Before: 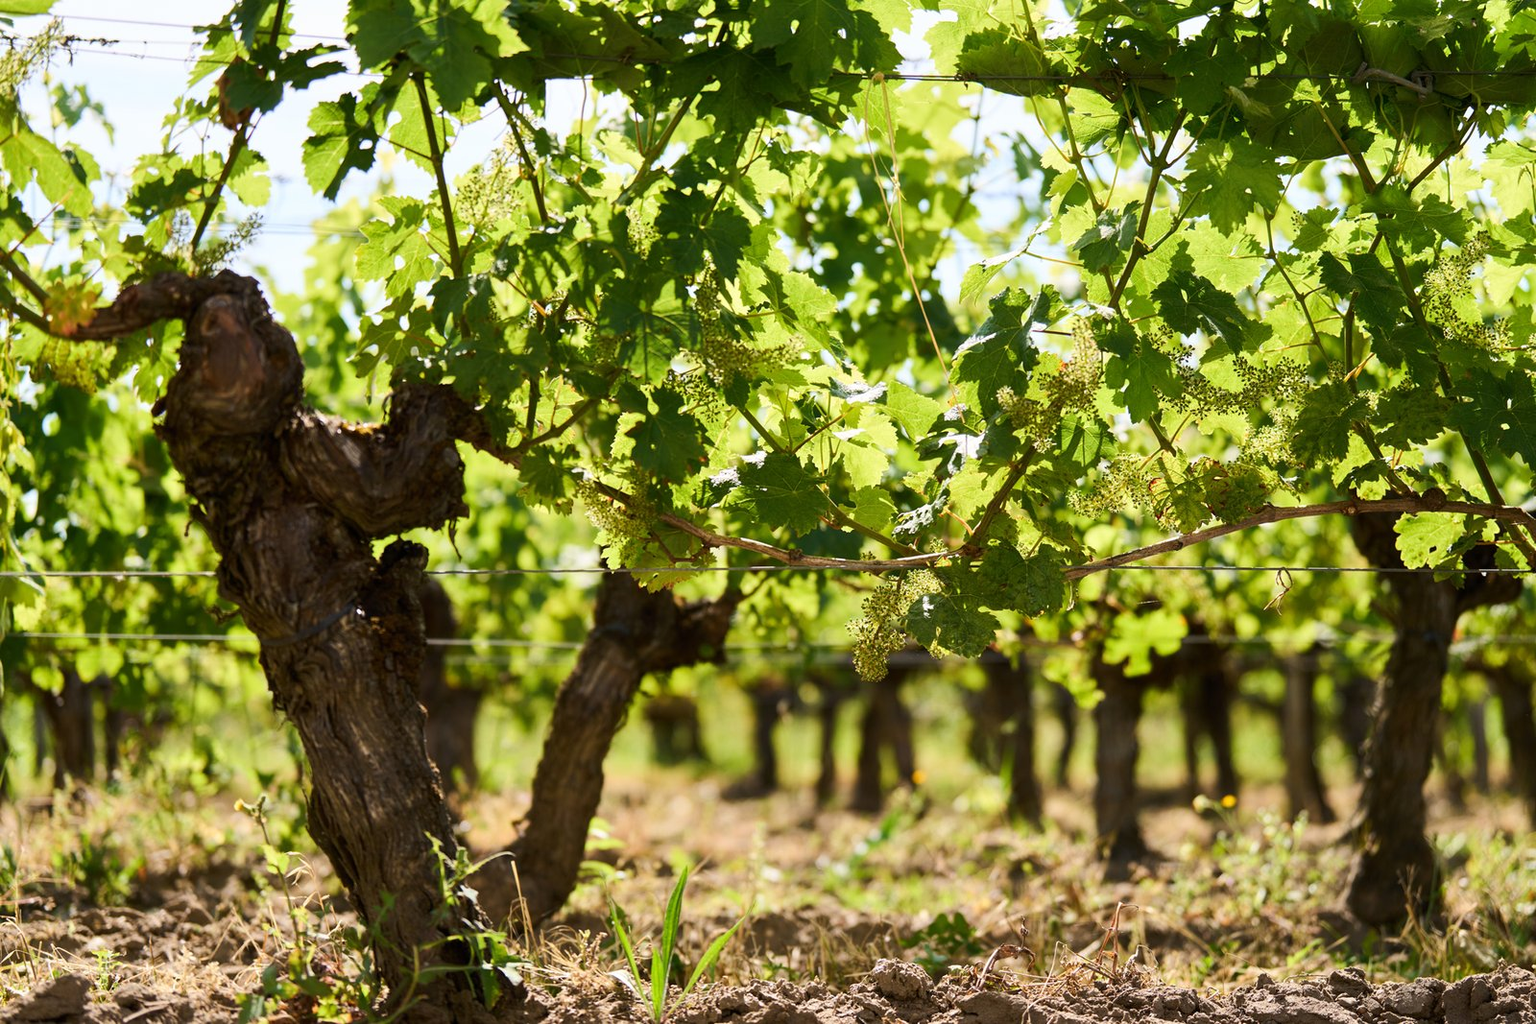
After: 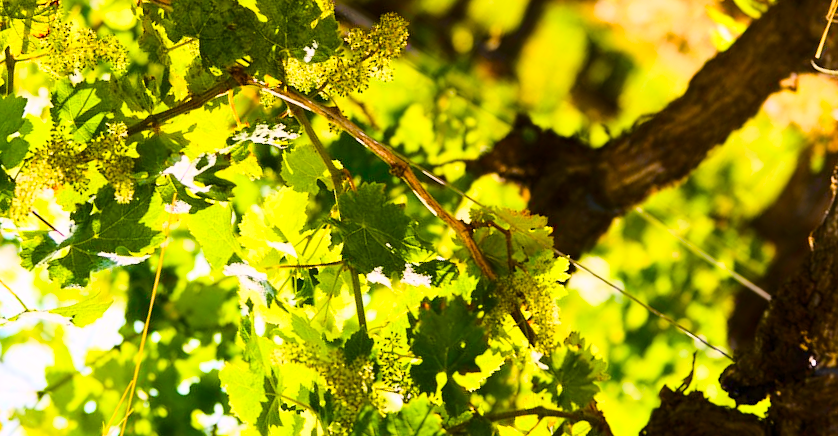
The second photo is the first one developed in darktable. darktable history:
crop and rotate: angle 147.79°, left 9.151%, top 15.632%, right 4.578%, bottom 17.014%
base curve: curves: ch0 [(0, 0) (0.028, 0.03) (0.121, 0.232) (0.46, 0.748) (0.859, 0.968) (1, 1)]
color balance rgb: linear chroma grading › global chroma 15.597%, perceptual saturation grading › global saturation 20%, perceptual saturation grading › highlights 1.631%, perceptual saturation grading › shadows 49.646%
color correction: highlights a* 6.92, highlights b* 4.21
